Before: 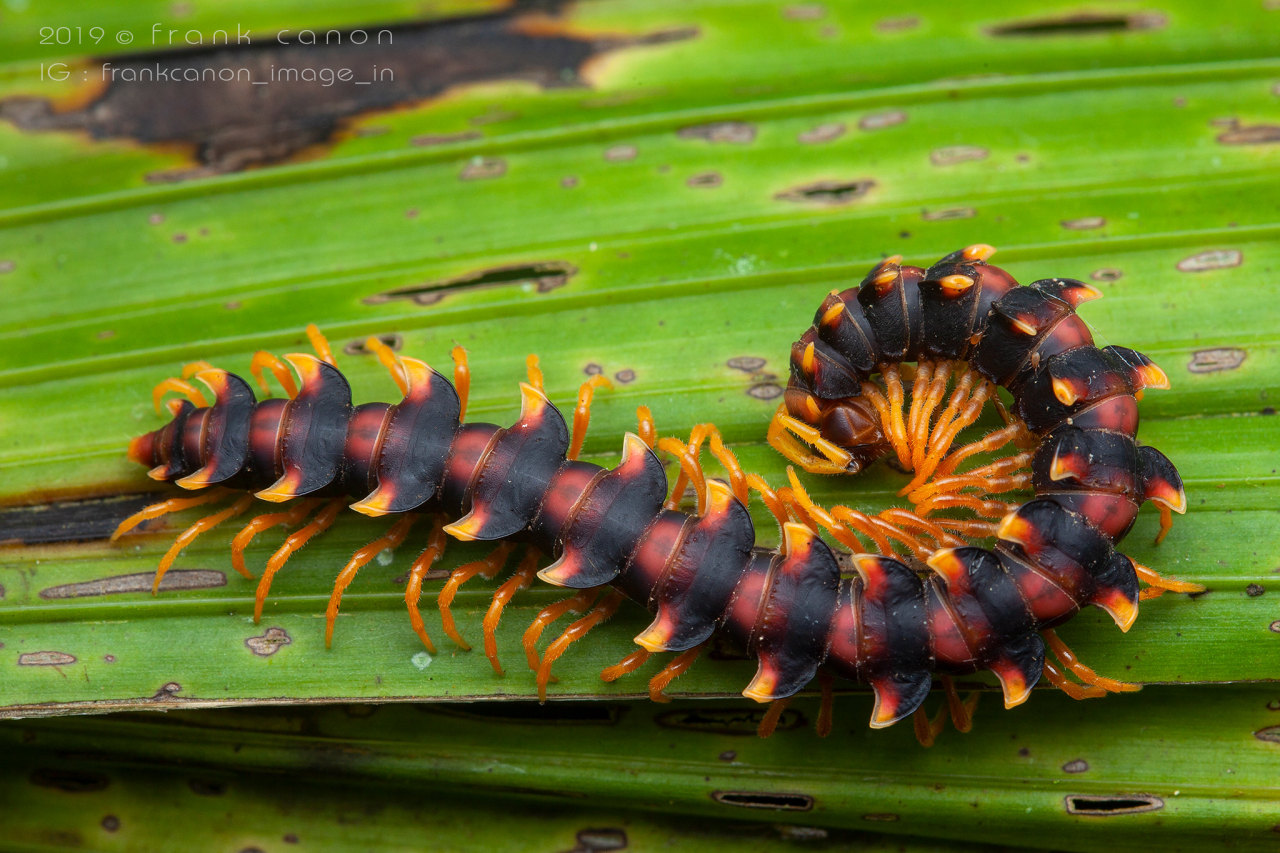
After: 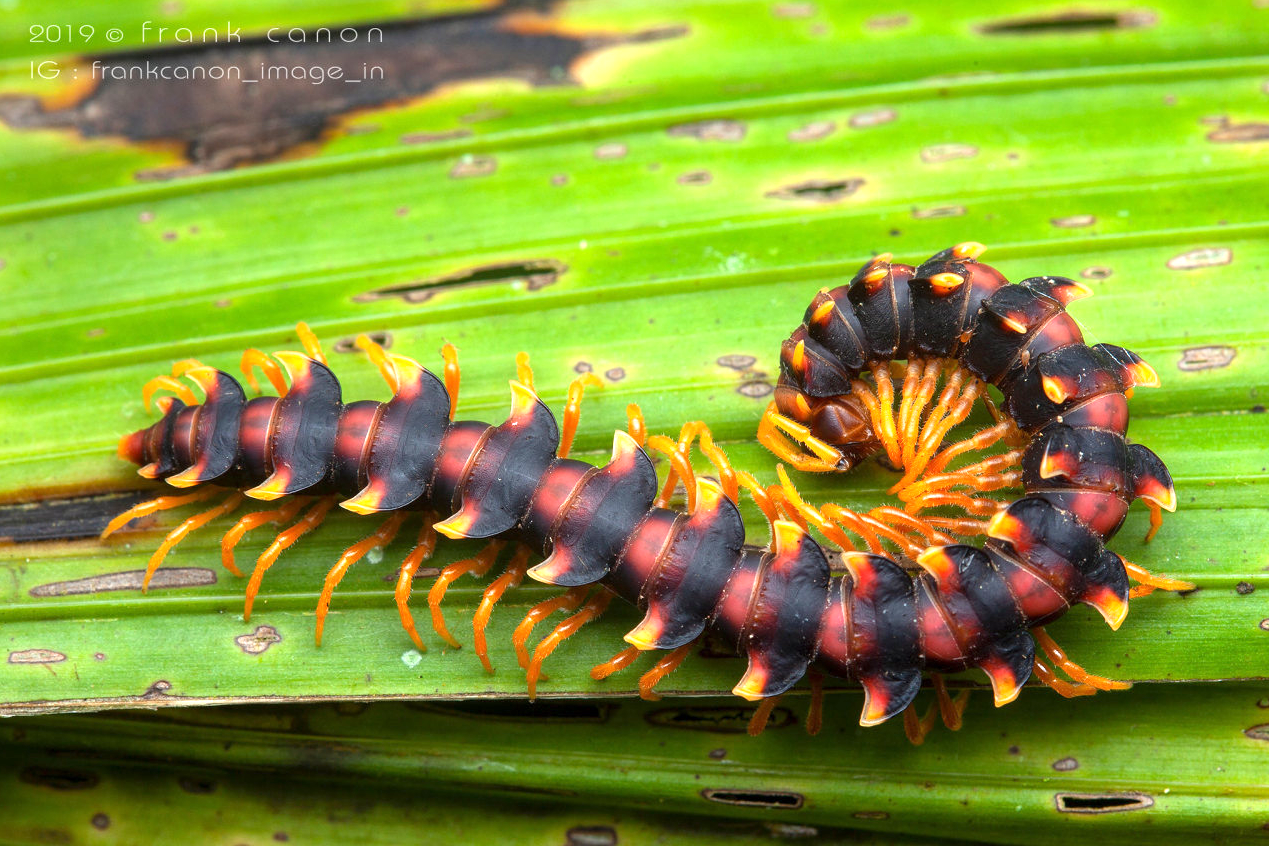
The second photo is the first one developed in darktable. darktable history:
crop and rotate: left 0.792%, top 0.36%, bottom 0.407%
exposure: black level correction 0, exposure 0.938 EV, compensate highlight preservation false
